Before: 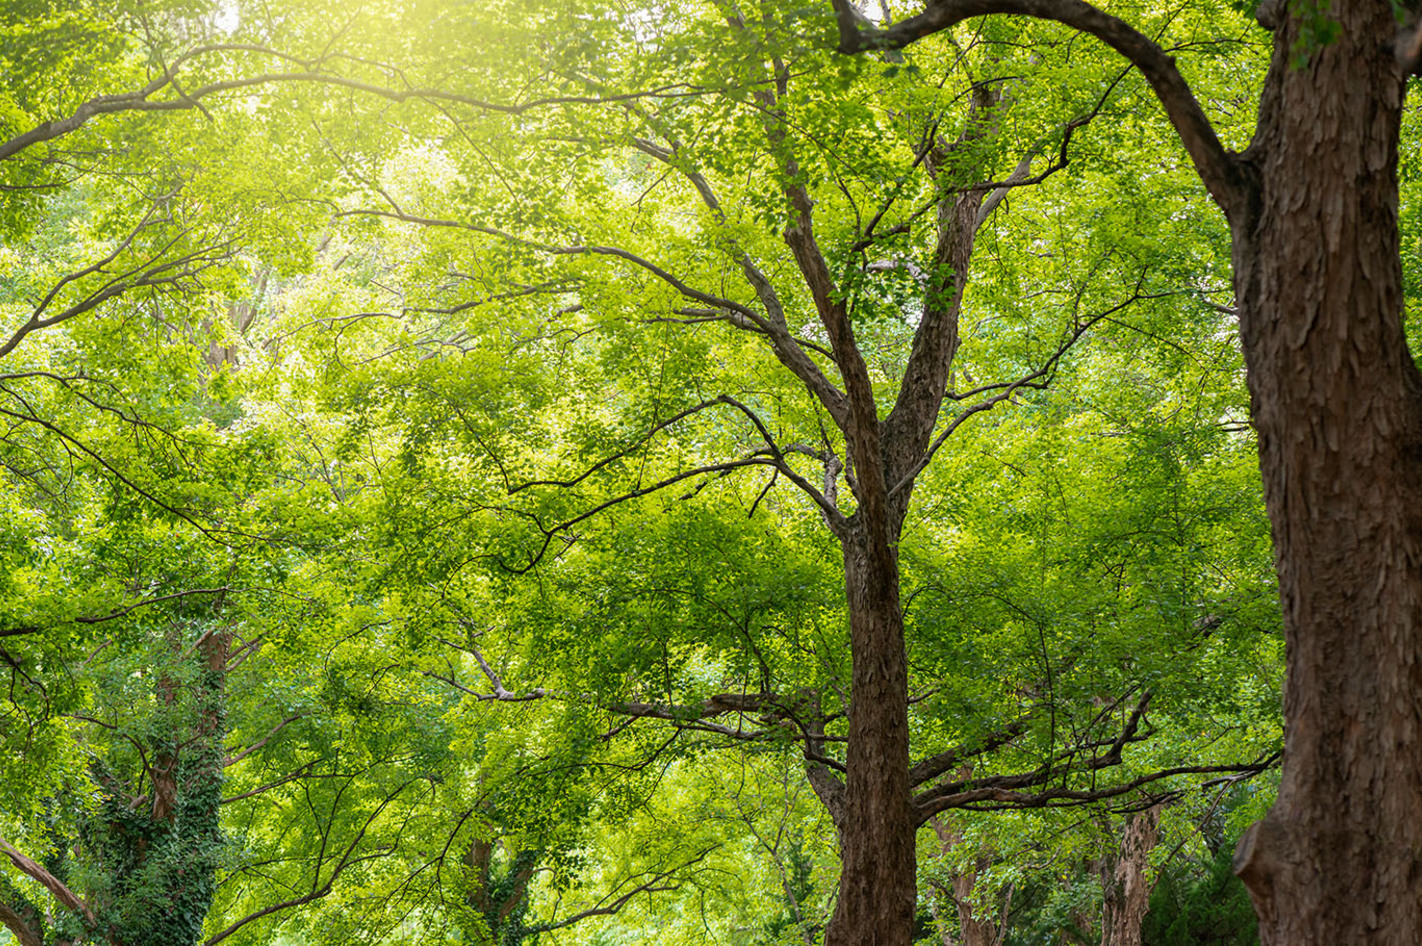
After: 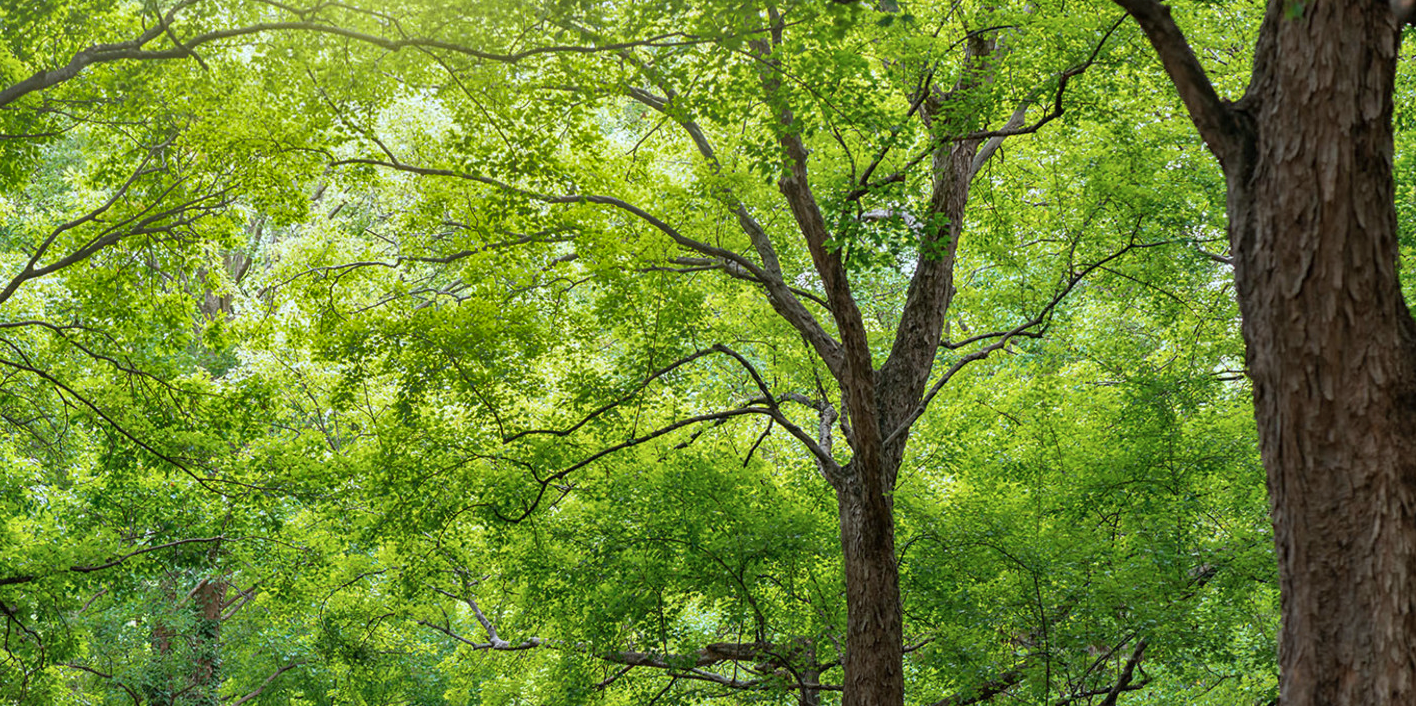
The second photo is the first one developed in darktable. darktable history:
contrast brightness saturation: saturation -0.05
color calibration: illuminant Planckian (black body), adaptation linear Bradford (ICC v4), x 0.364, y 0.367, temperature 4417.56 K, saturation algorithm version 1 (2020)
crop: left 0.387%, top 5.469%, bottom 19.809%
shadows and highlights: radius 108.52, shadows 44.07, highlights -67.8, low approximation 0.01, soften with gaussian
